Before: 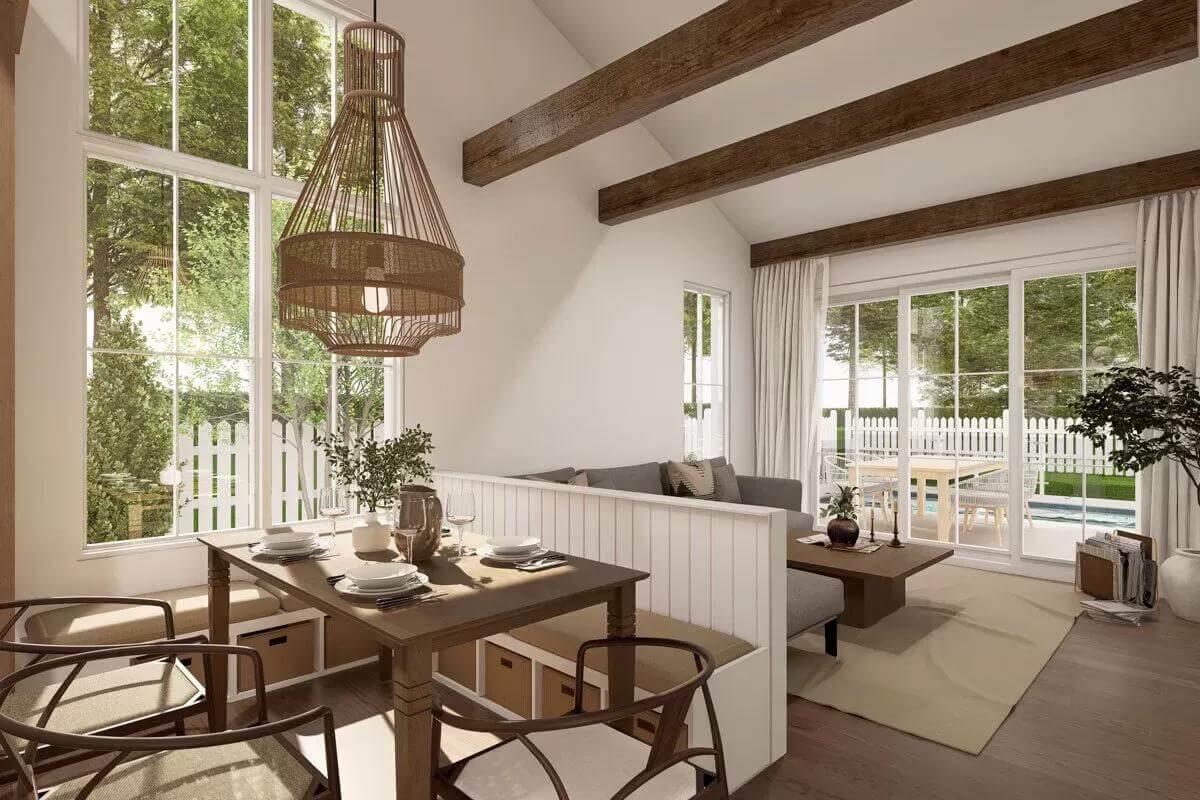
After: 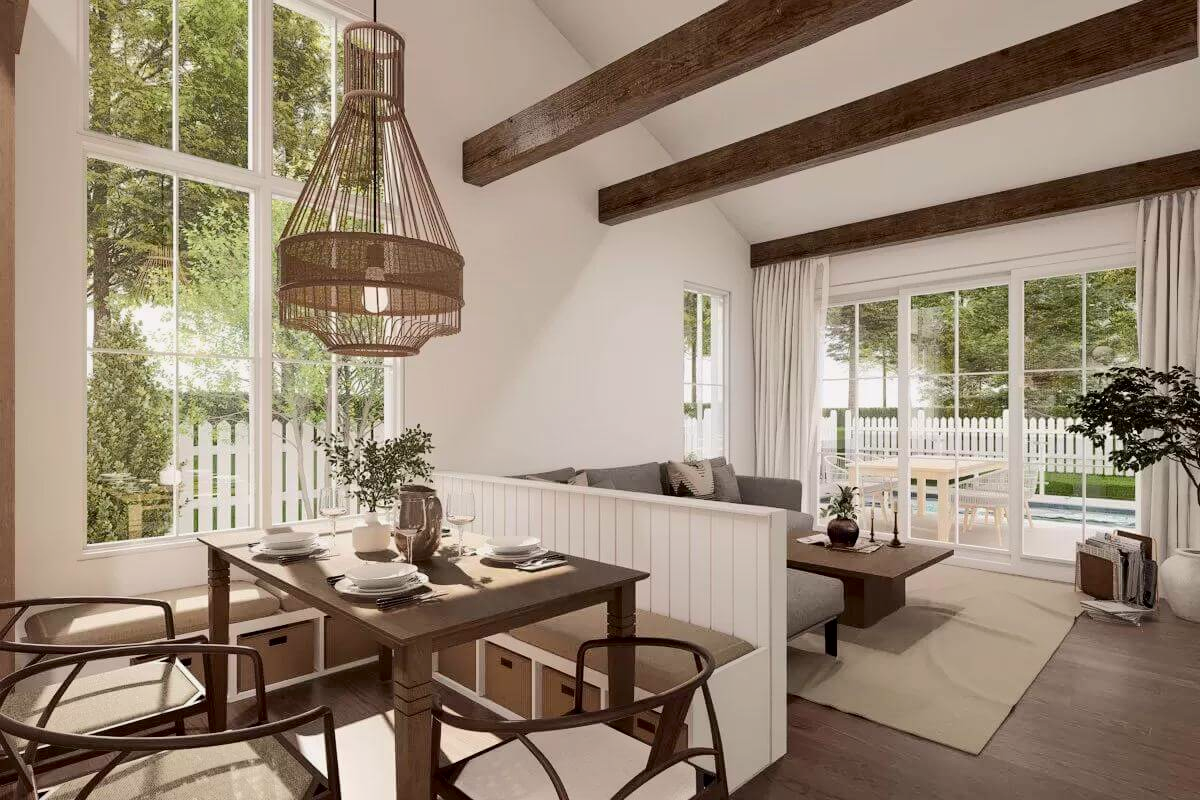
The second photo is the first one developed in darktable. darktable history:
tone curve: curves: ch0 [(0, 0) (0.052, 0.018) (0.236, 0.207) (0.41, 0.417) (0.485, 0.518) (0.54, 0.584) (0.625, 0.666) (0.845, 0.828) (0.994, 0.964)]; ch1 [(0, 0) (0.136, 0.146) (0.317, 0.34) (0.382, 0.408) (0.434, 0.441) (0.472, 0.479) (0.498, 0.501) (0.557, 0.558) (0.616, 0.59) (0.739, 0.7) (1, 1)]; ch2 [(0, 0) (0.352, 0.403) (0.447, 0.466) (0.482, 0.482) (0.528, 0.526) (0.586, 0.577) (0.618, 0.621) (0.785, 0.747) (1, 1)], color space Lab, independent channels, preserve colors none
